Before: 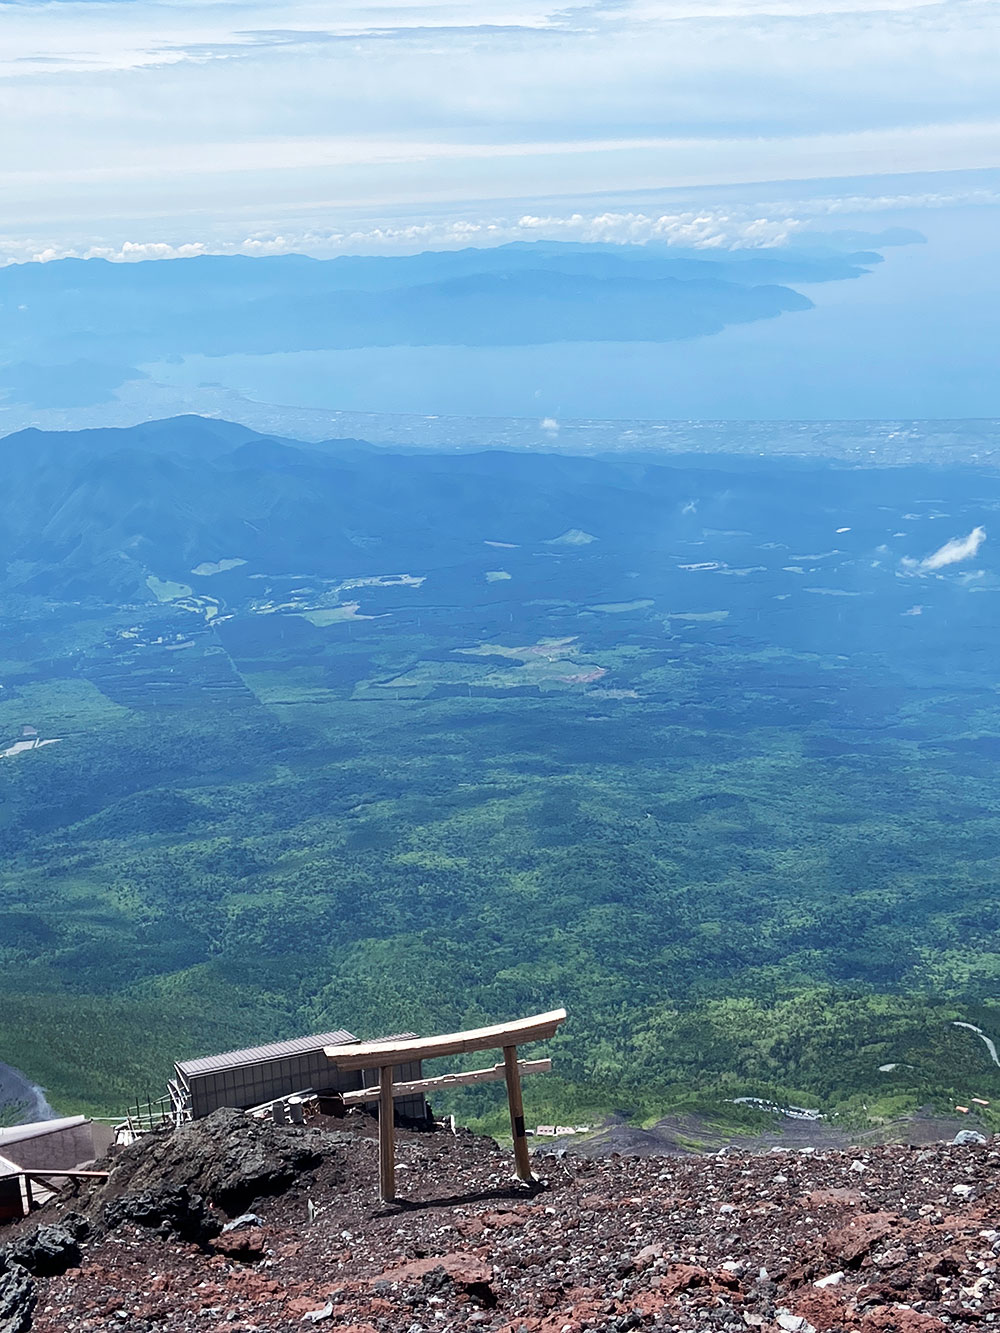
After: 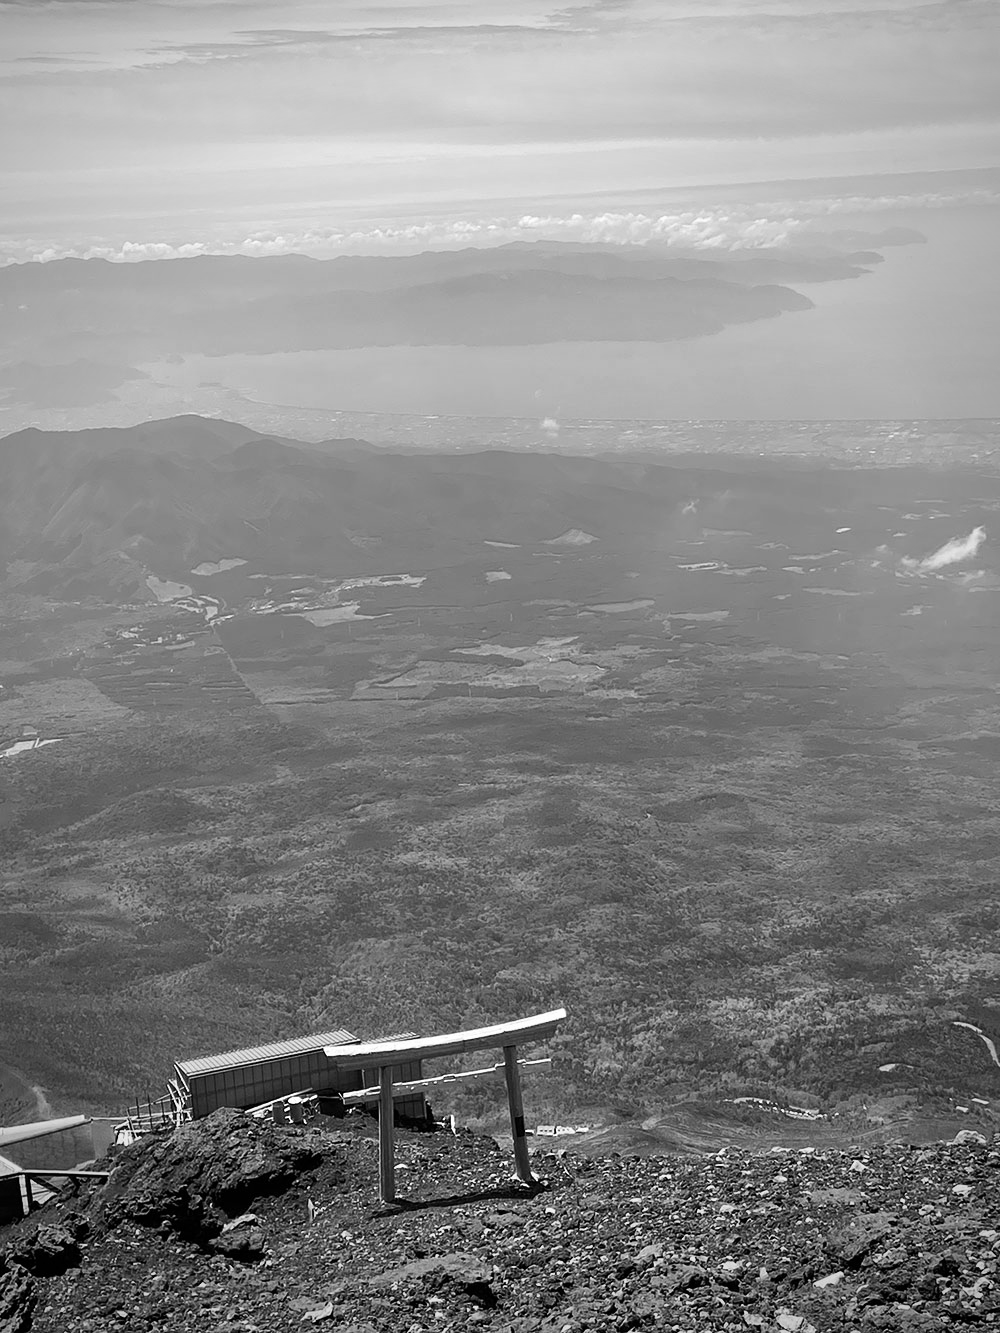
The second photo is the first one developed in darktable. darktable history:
vignetting: fall-off start 71.74%
monochrome: size 1
